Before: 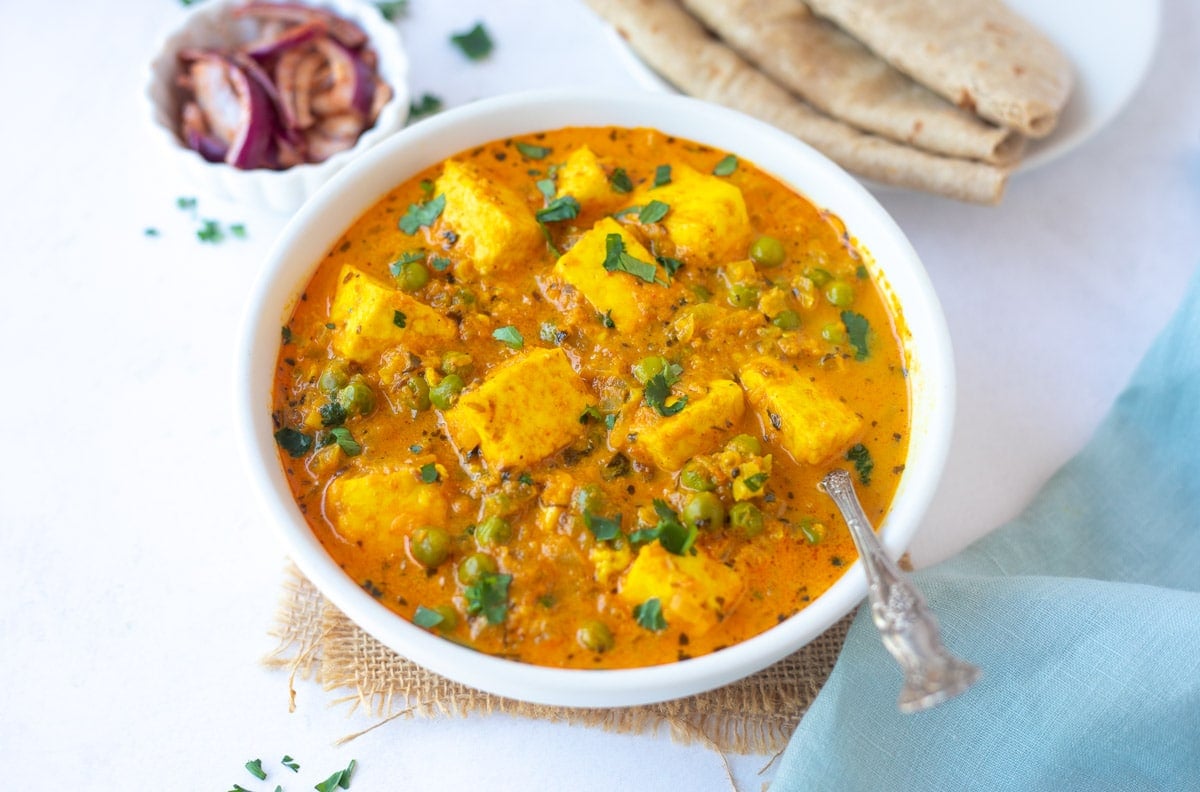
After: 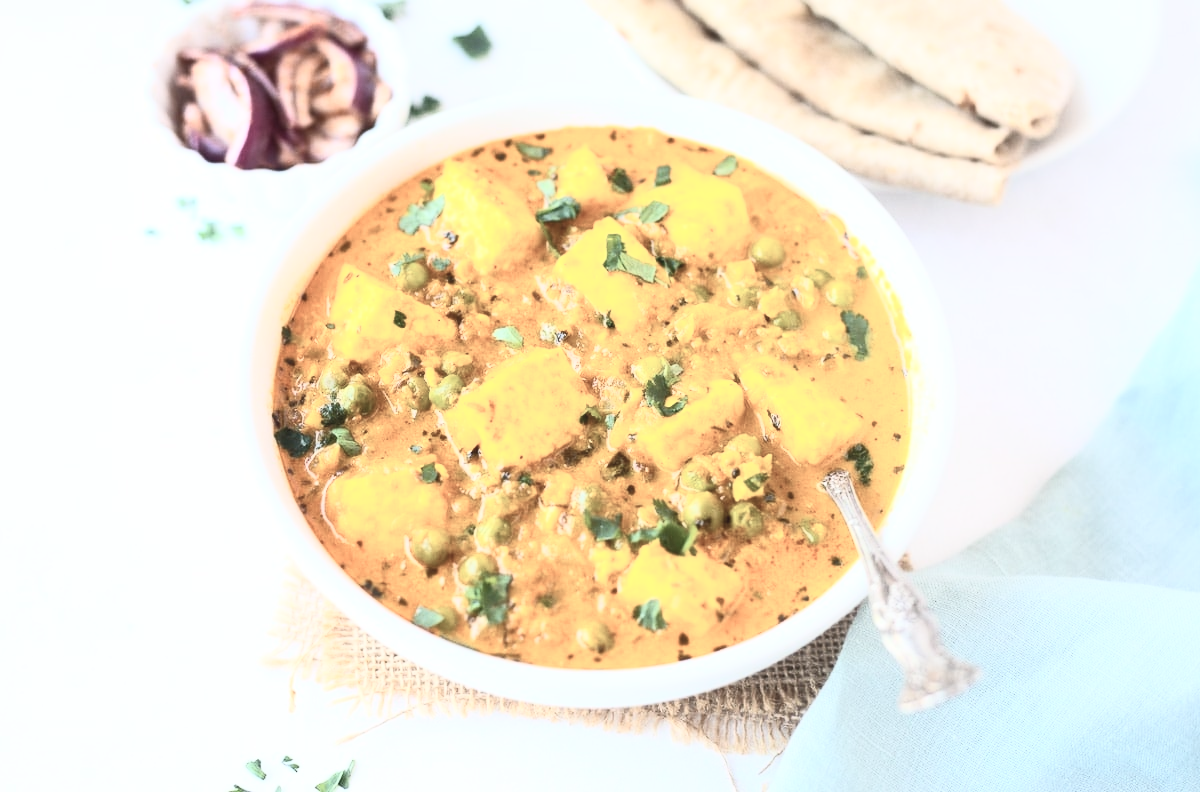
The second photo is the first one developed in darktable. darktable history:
contrast brightness saturation: contrast 0.568, brightness 0.569, saturation -0.331
